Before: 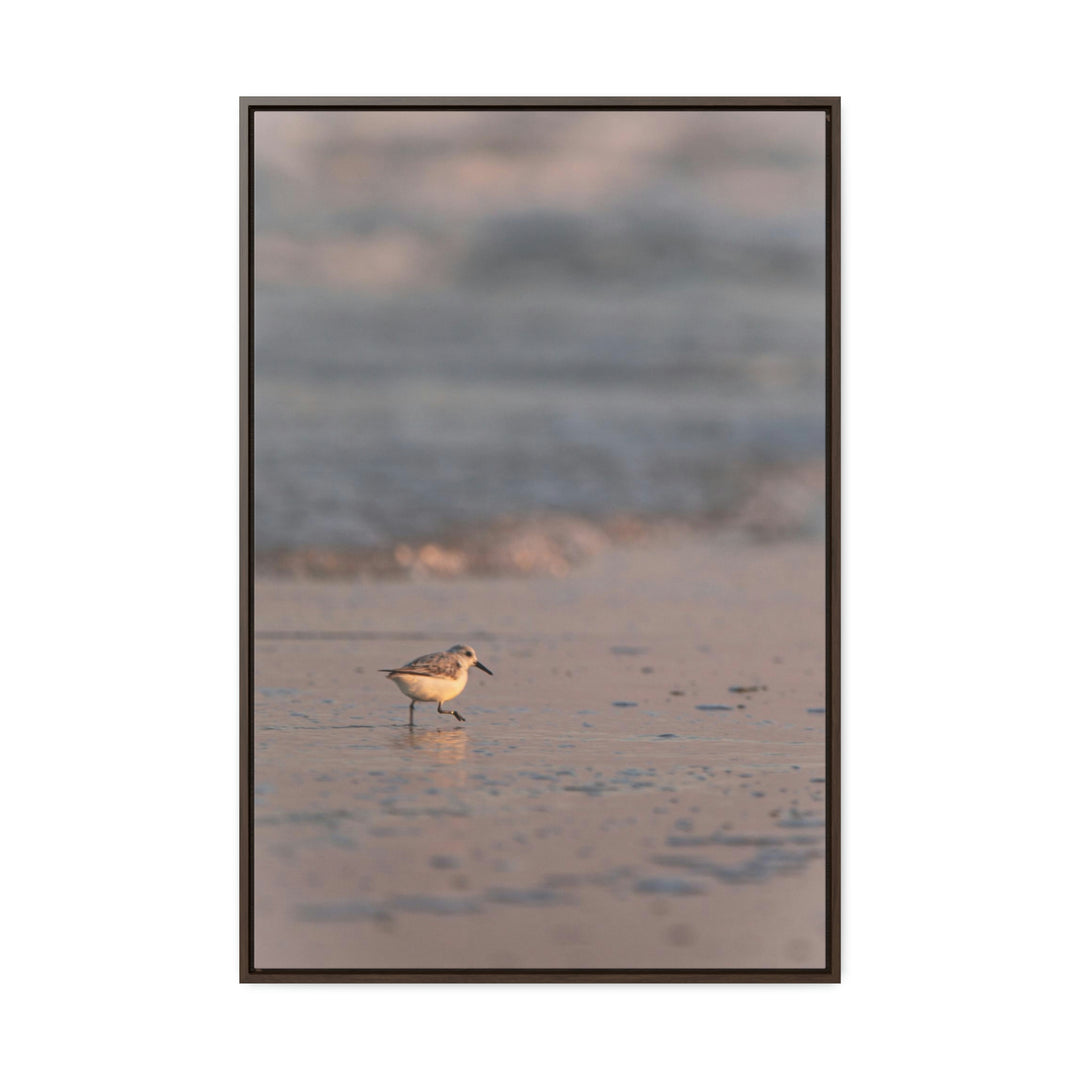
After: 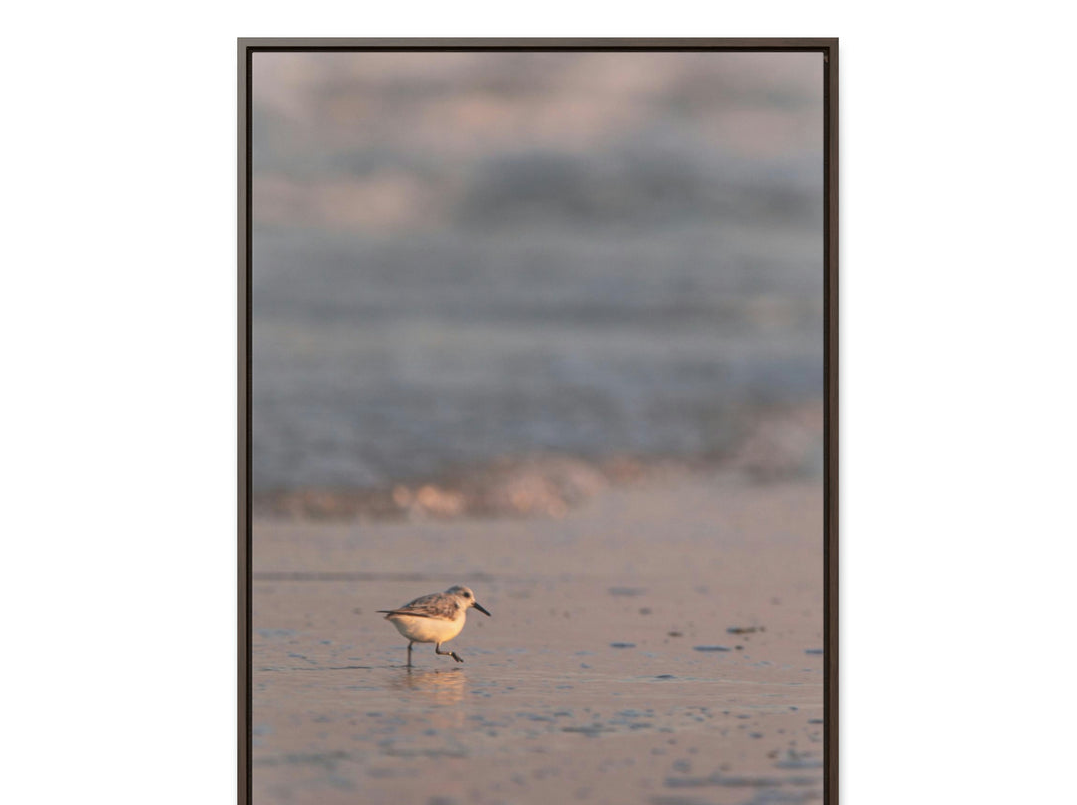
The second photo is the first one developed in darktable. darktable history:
crop: left 0.264%, top 5.522%, bottom 19.927%
